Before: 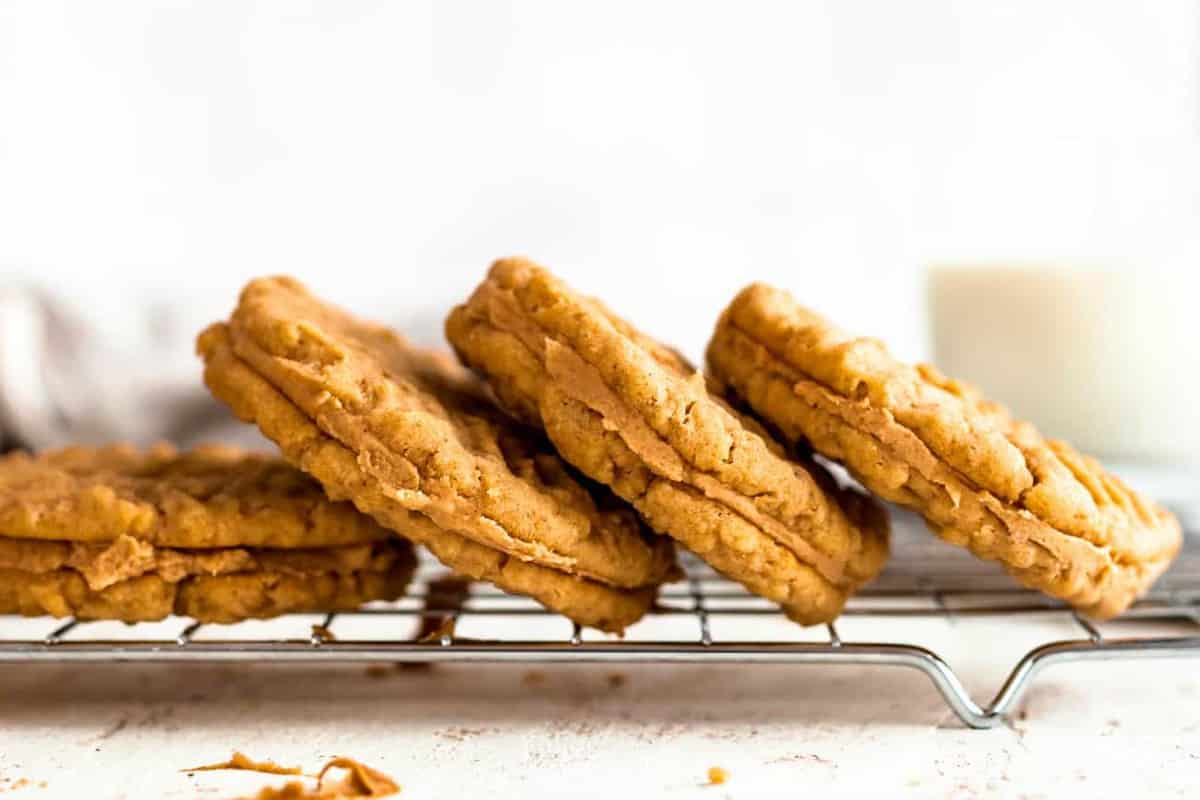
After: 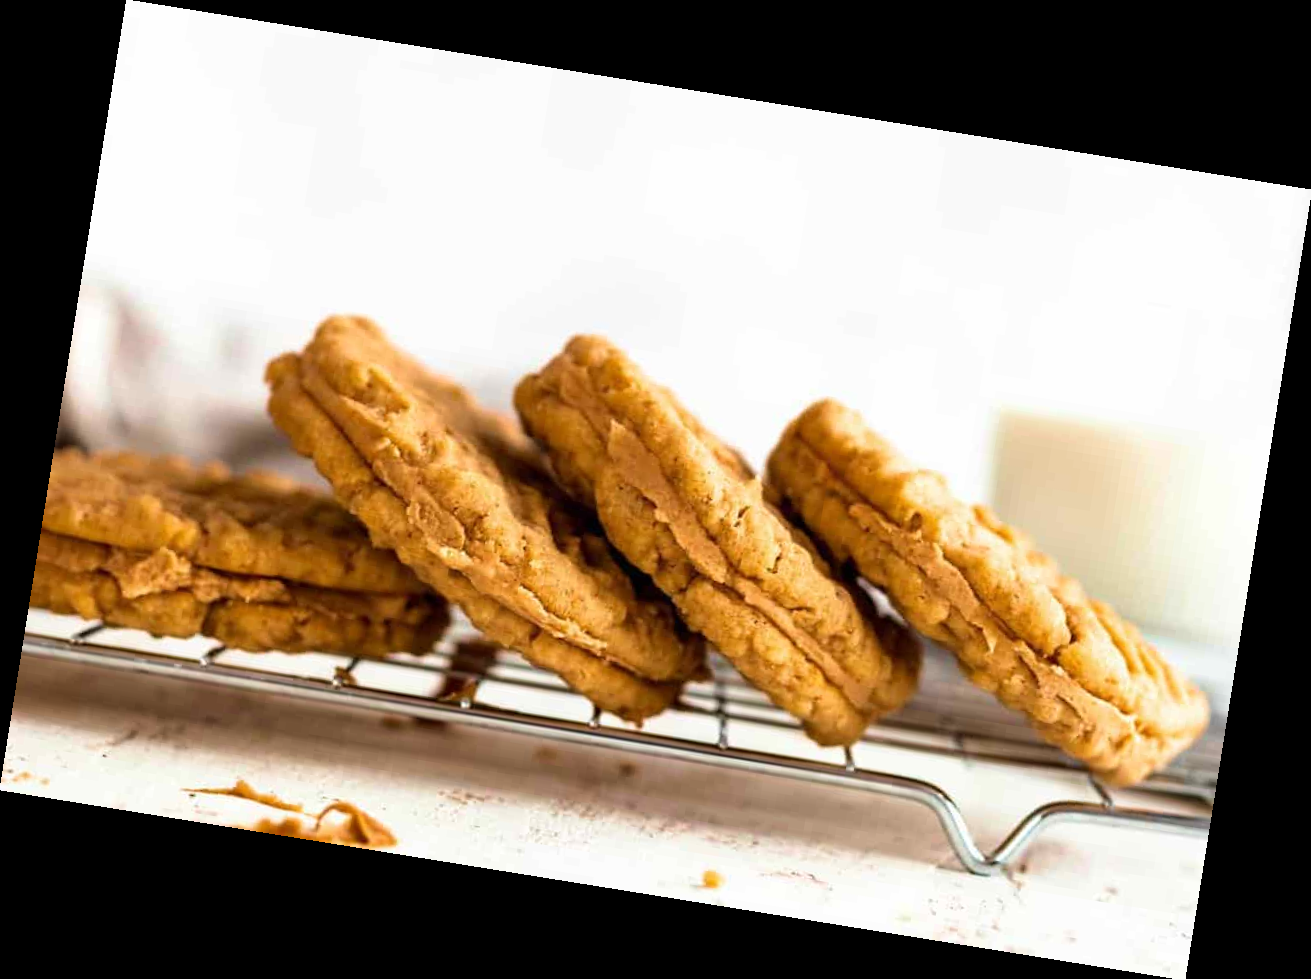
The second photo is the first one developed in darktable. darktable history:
rotate and perspective: rotation 9.12°, automatic cropping off
velvia: on, module defaults
